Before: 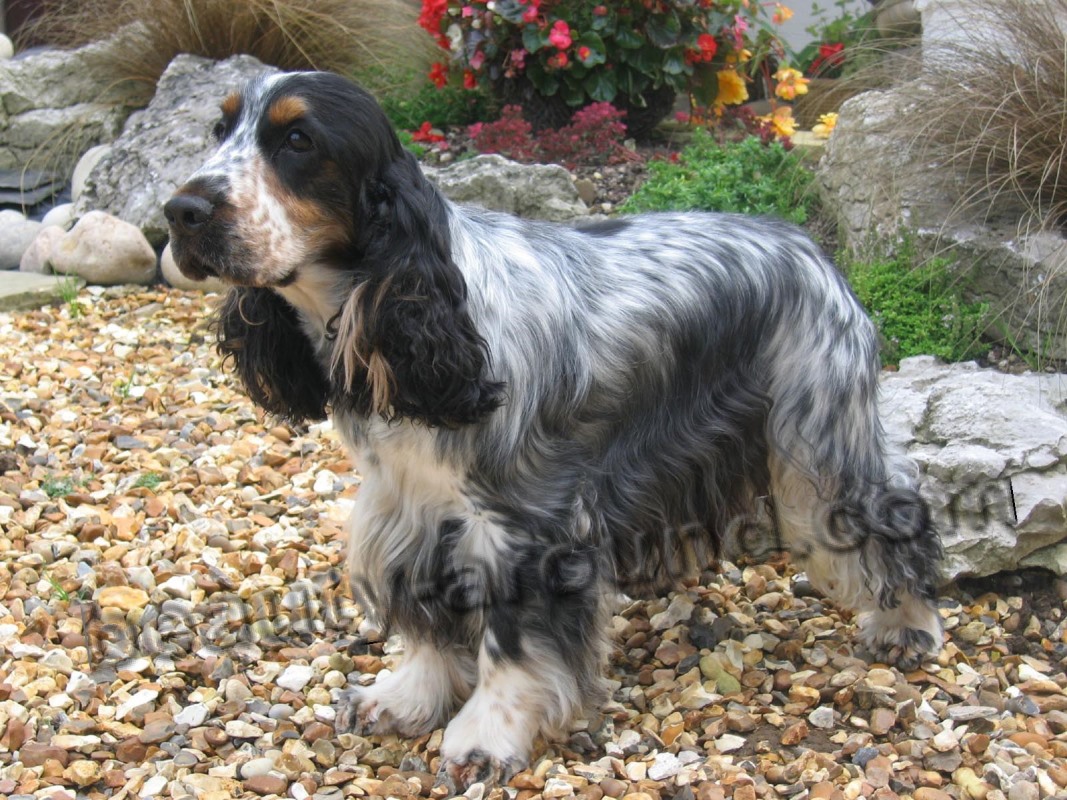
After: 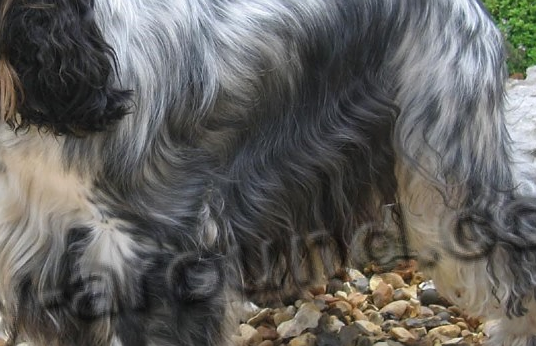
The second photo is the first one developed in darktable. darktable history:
crop: left 35.03%, top 36.625%, right 14.663%, bottom 20.057%
sharpen: radius 1
